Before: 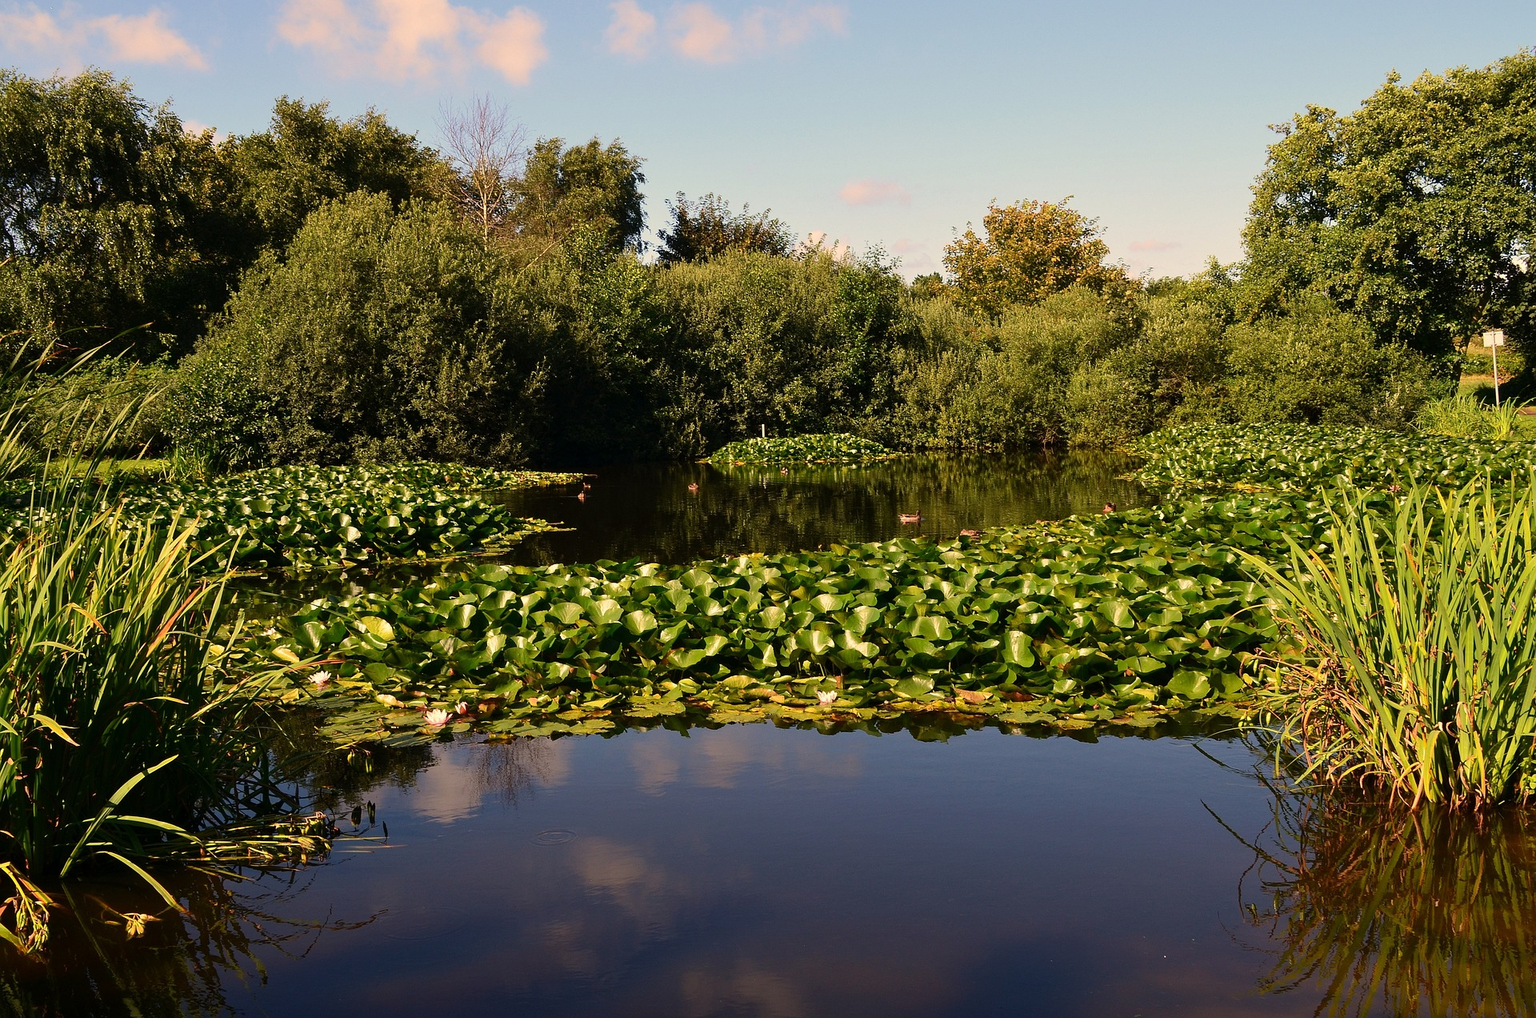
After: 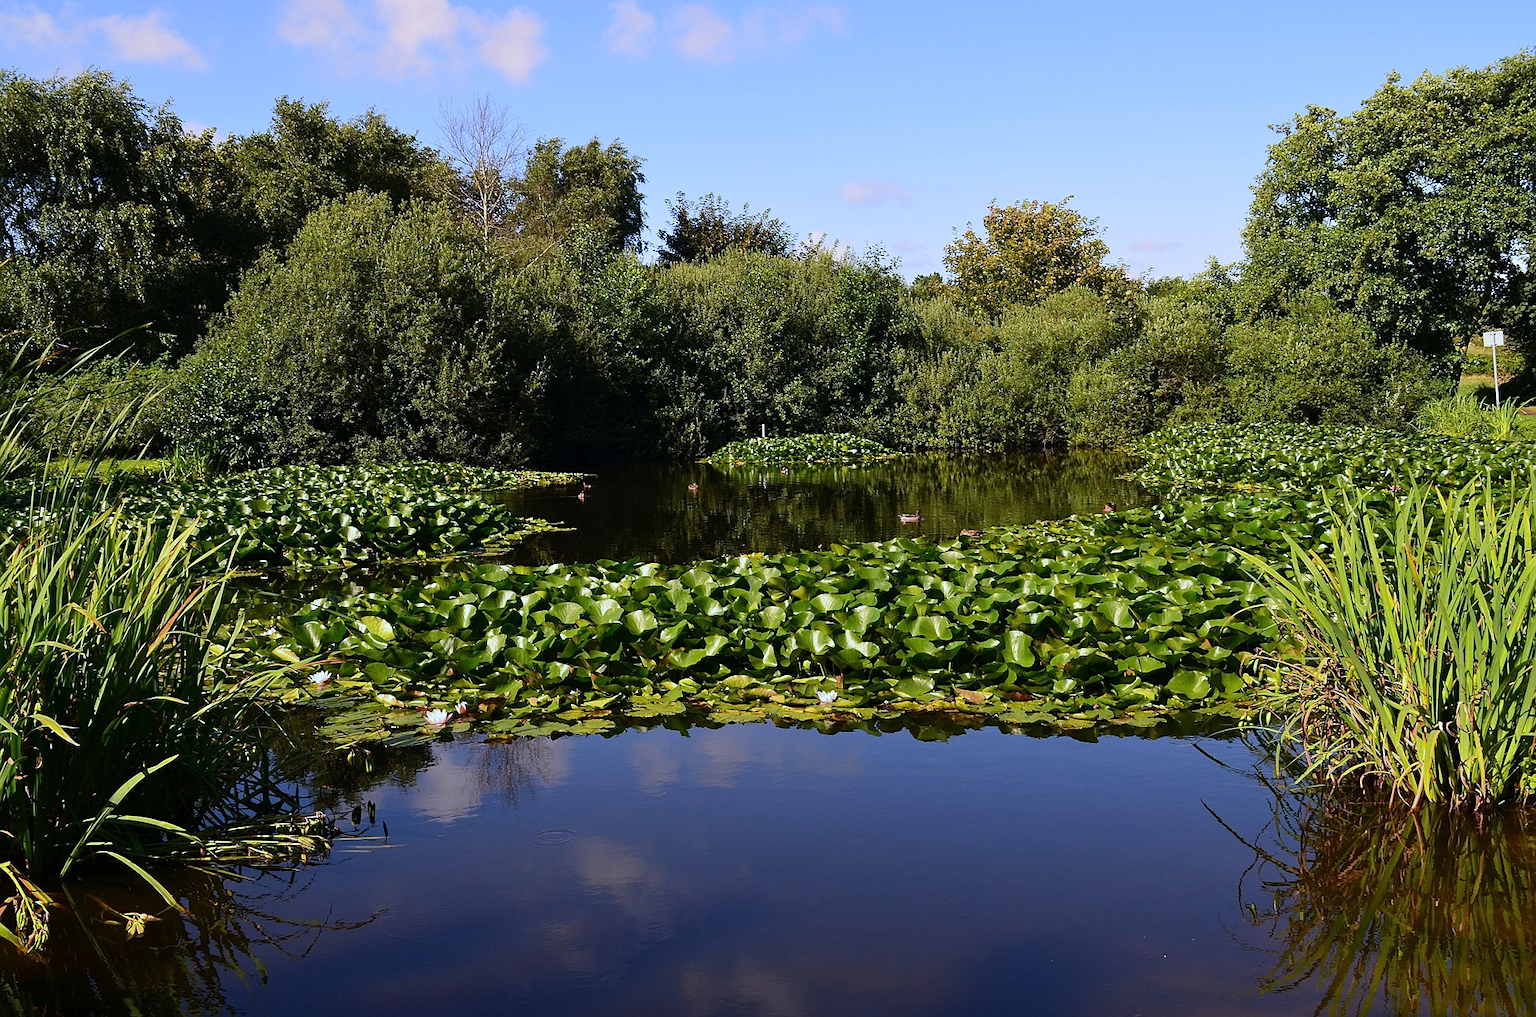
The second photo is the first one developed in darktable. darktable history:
sharpen: amount 0.2
white balance: red 0.871, blue 1.249
